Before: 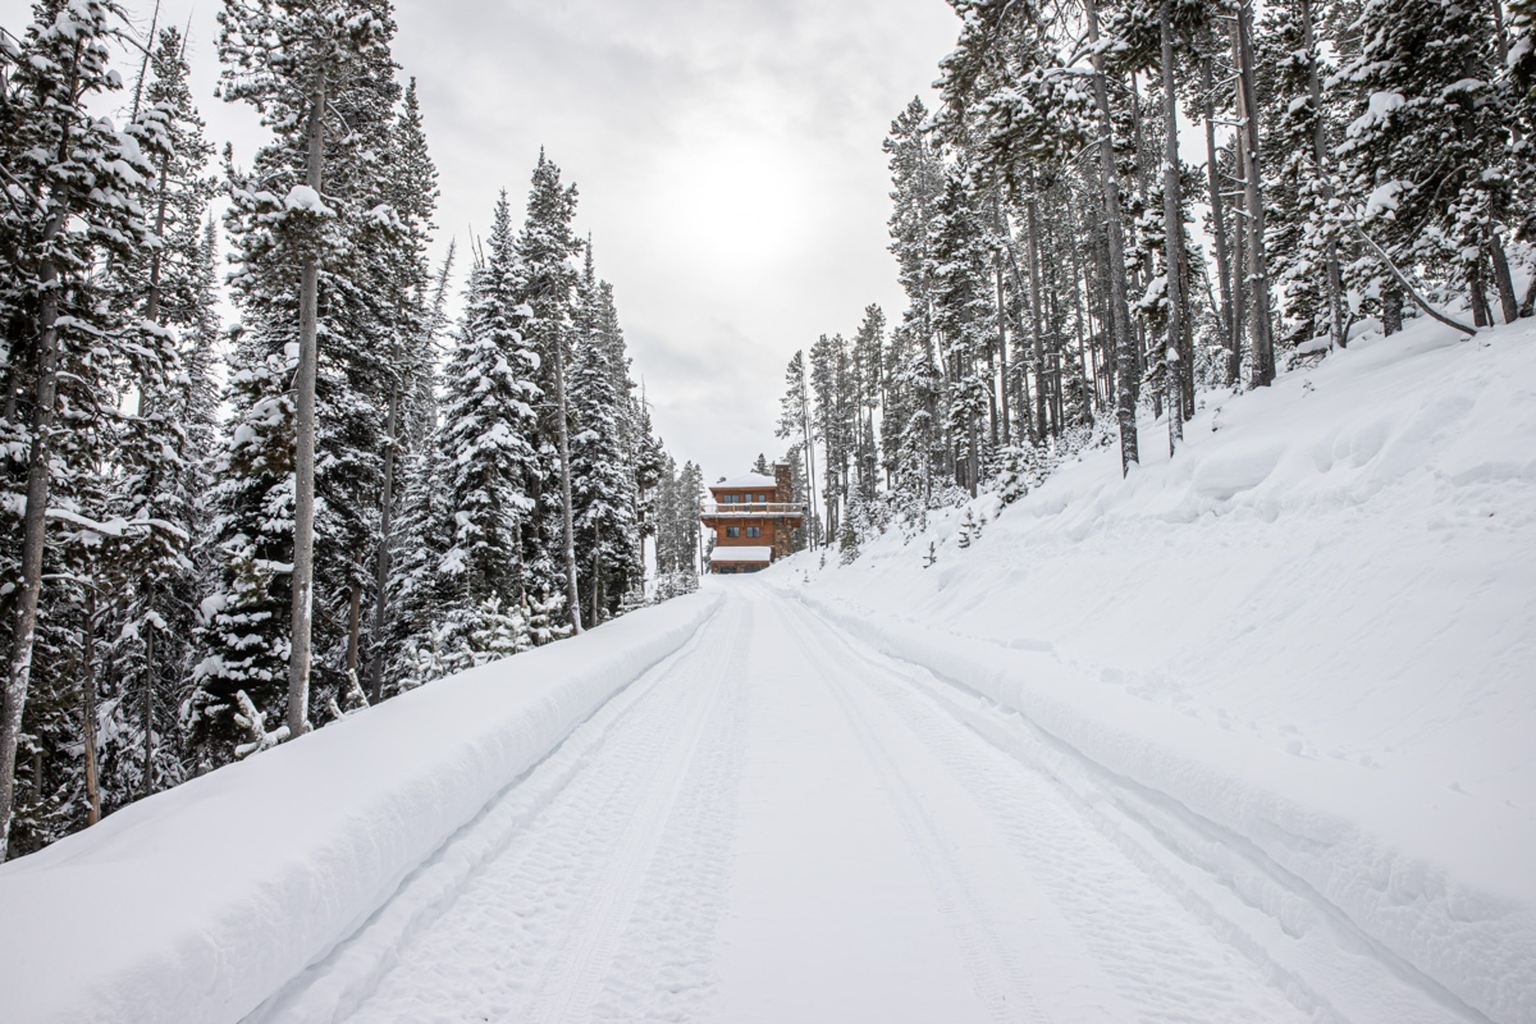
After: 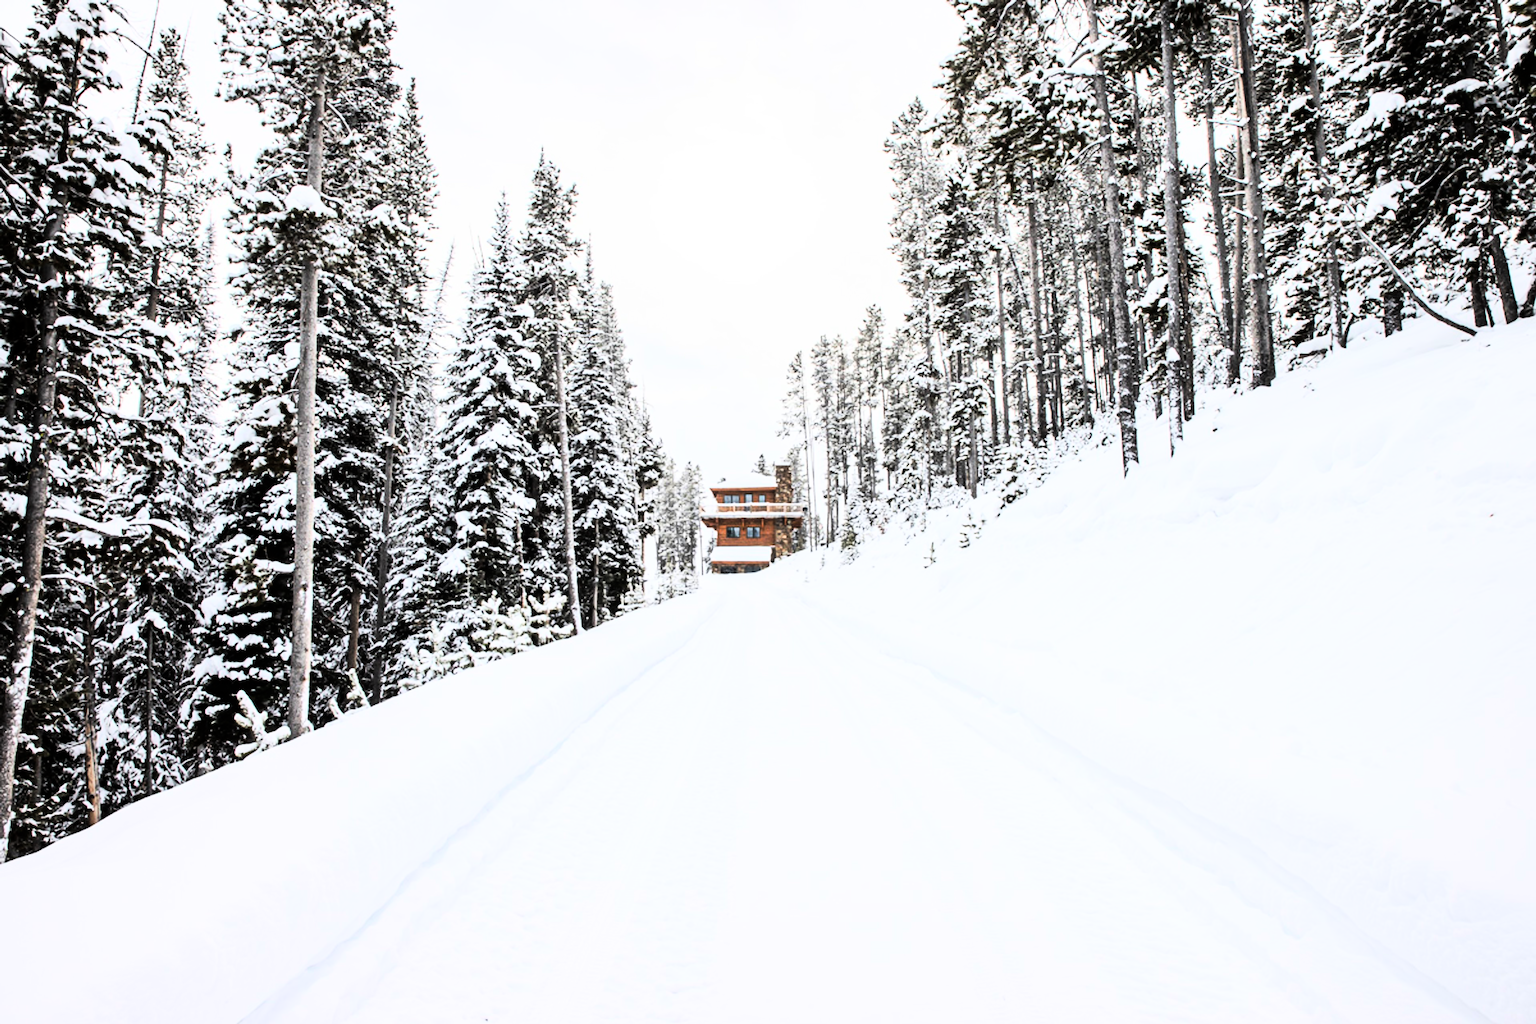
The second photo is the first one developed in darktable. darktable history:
tone curve: curves: ch0 [(0, 0) (0.003, 0.002) (0.011, 0.009) (0.025, 0.022) (0.044, 0.041) (0.069, 0.059) (0.1, 0.082) (0.136, 0.106) (0.177, 0.138) (0.224, 0.179) (0.277, 0.226) (0.335, 0.28) (0.399, 0.342) (0.468, 0.413) (0.543, 0.493) (0.623, 0.591) (0.709, 0.699) (0.801, 0.804) (0.898, 0.899) (1, 1)], preserve colors none
rgb curve: curves: ch0 [(0, 0) (0.21, 0.15) (0.24, 0.21) (0.5, 0.75) (0.75, 0.96) (0.89, 0.99) (1, 1)]; ch1 [(0, 0.02) (0.21, 0.13) (0.25, 0.2) (0.5, 0.67) (0.75, 0.9) (0.89, 0.97) (1, 1)]; ch2 [(0, 0.02) (0.21, 0.13) (0.25, 0.2) (0.5, 0.67) (0.75, 0.9) (0.89, 0.97) (1, 1)], compensate middle gray true
